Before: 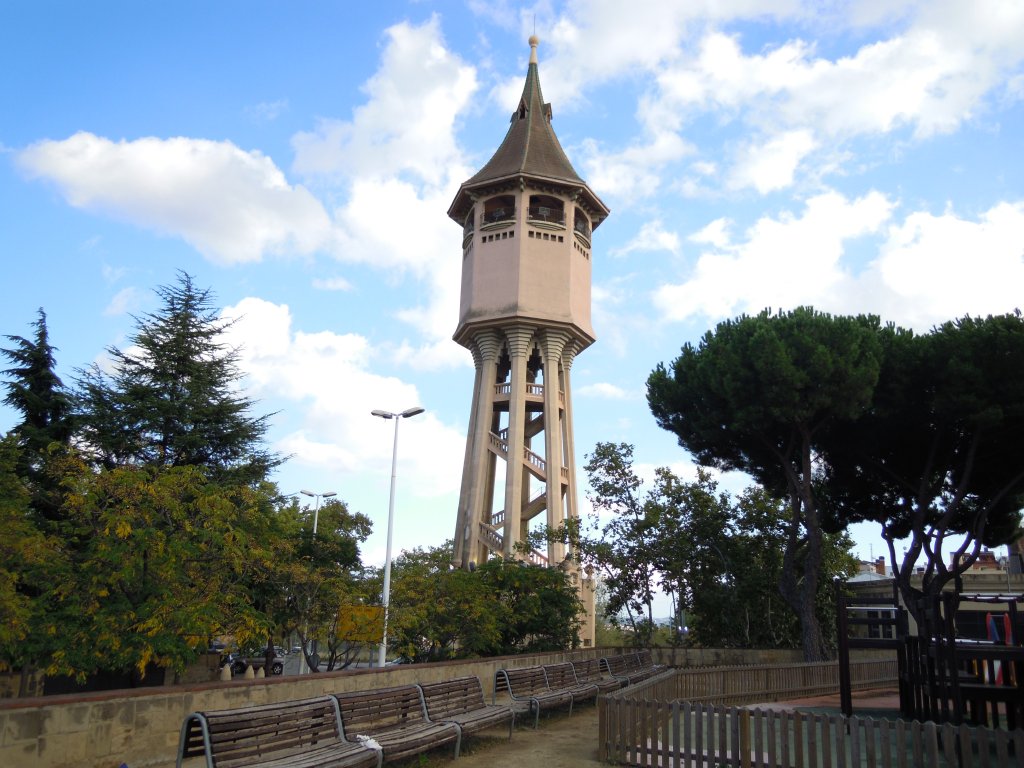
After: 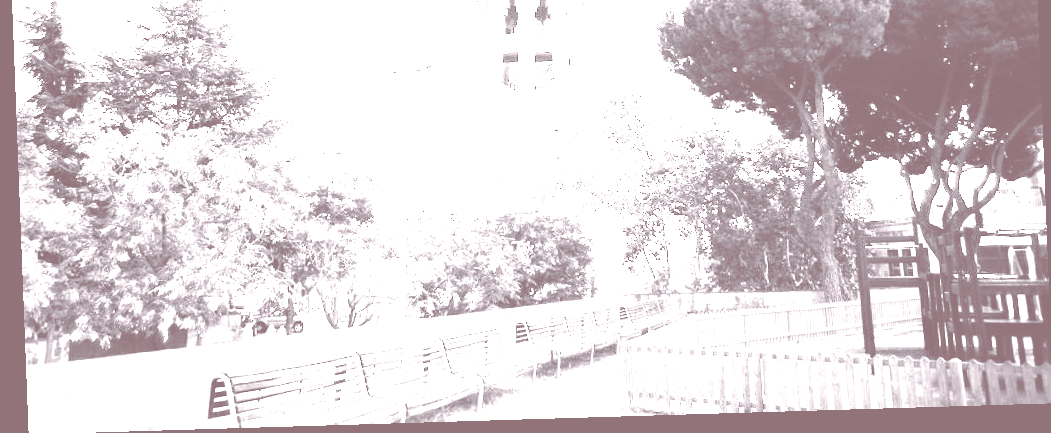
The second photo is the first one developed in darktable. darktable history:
color balance: lift [1.001, 1.007, 1, 0.993], gamma [1.023, 1.026, 1.01, 0.974], gain [0.964, 1.059, 1.073, 0.927]
tone equalizer: -8 EV -0.75 EV, -7 EV -0.7 EV, -6 EV -0.6 EV, -5 EV -0.4 EV, -3 EV 0.4 EV, -2 EV 0.6 EV, -1 EV 0.7 EV, +0 EV 0.75 EV, edges refinement/feathering 500, mask exposure compensation -1.57 EV, preserve details no
crop and rotate: top 46.237%
split-toning: shadows › saturation 0.41, highlights › saturation 0, compress 33.55%
rotate and perspective: rotation -2.22°, lens shift (horizontal) -0.022, automatic cropping off
colorize: hue 25.2°, saturation 83%, source mix 82%, lightness 79%, version 1
white balance: red 4.26, blue 1.802
